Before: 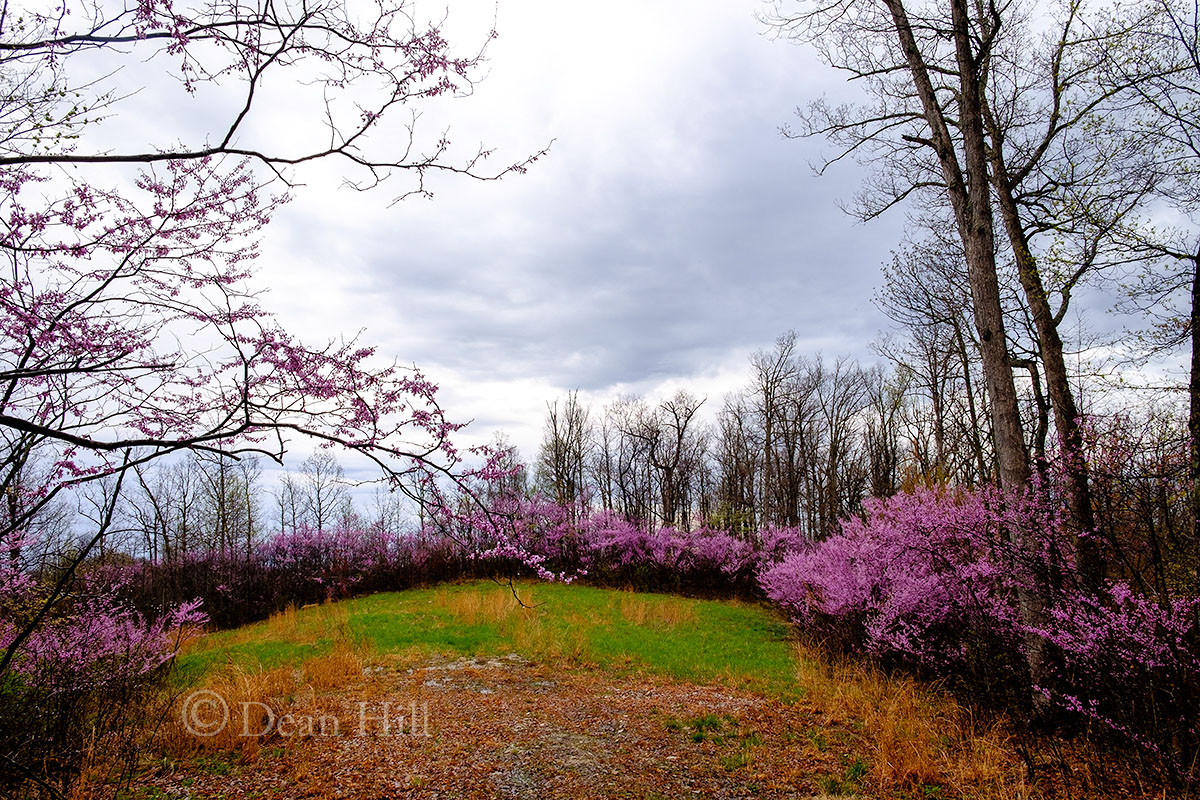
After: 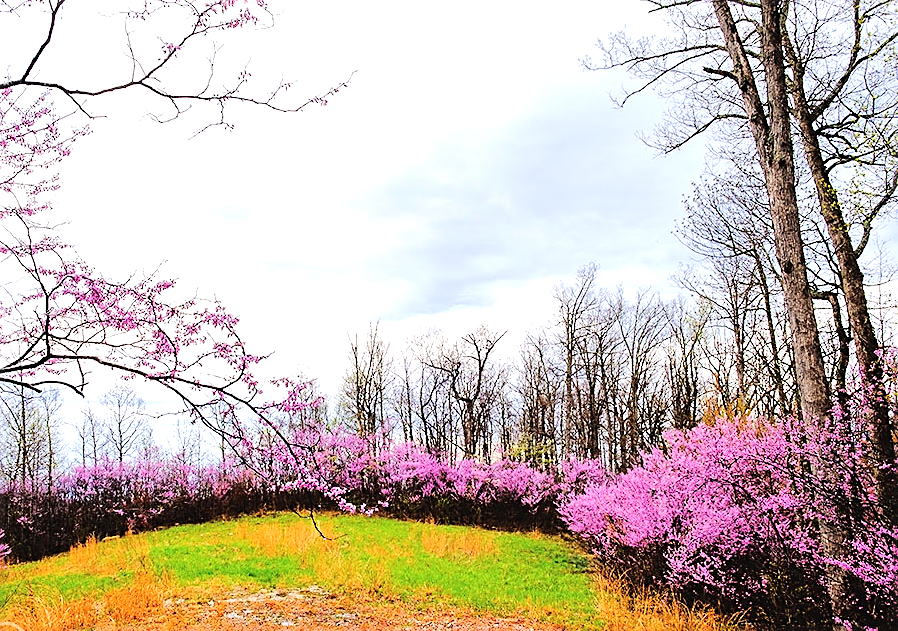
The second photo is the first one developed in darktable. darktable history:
tone equalizer: -7 EV 0.153 EV, -6 EV 0.568 EV, -5 EV 1.19 EV, -4 EV 1.34 EV, -3 EV 1.17 EV, -2 EV 0.6 EV, -1 EV 0.16 EV, edges refinement/feathering 500, mask exposure compensation -1.57 EV, preserve details no
sharpen: on, module defaults
exposure: black level correction -0.002, exposure 0.711 EV, compensate highlight preservation false
crop: left 16.593%, top 8.513%, right 8.523%, bottom 12.571%
